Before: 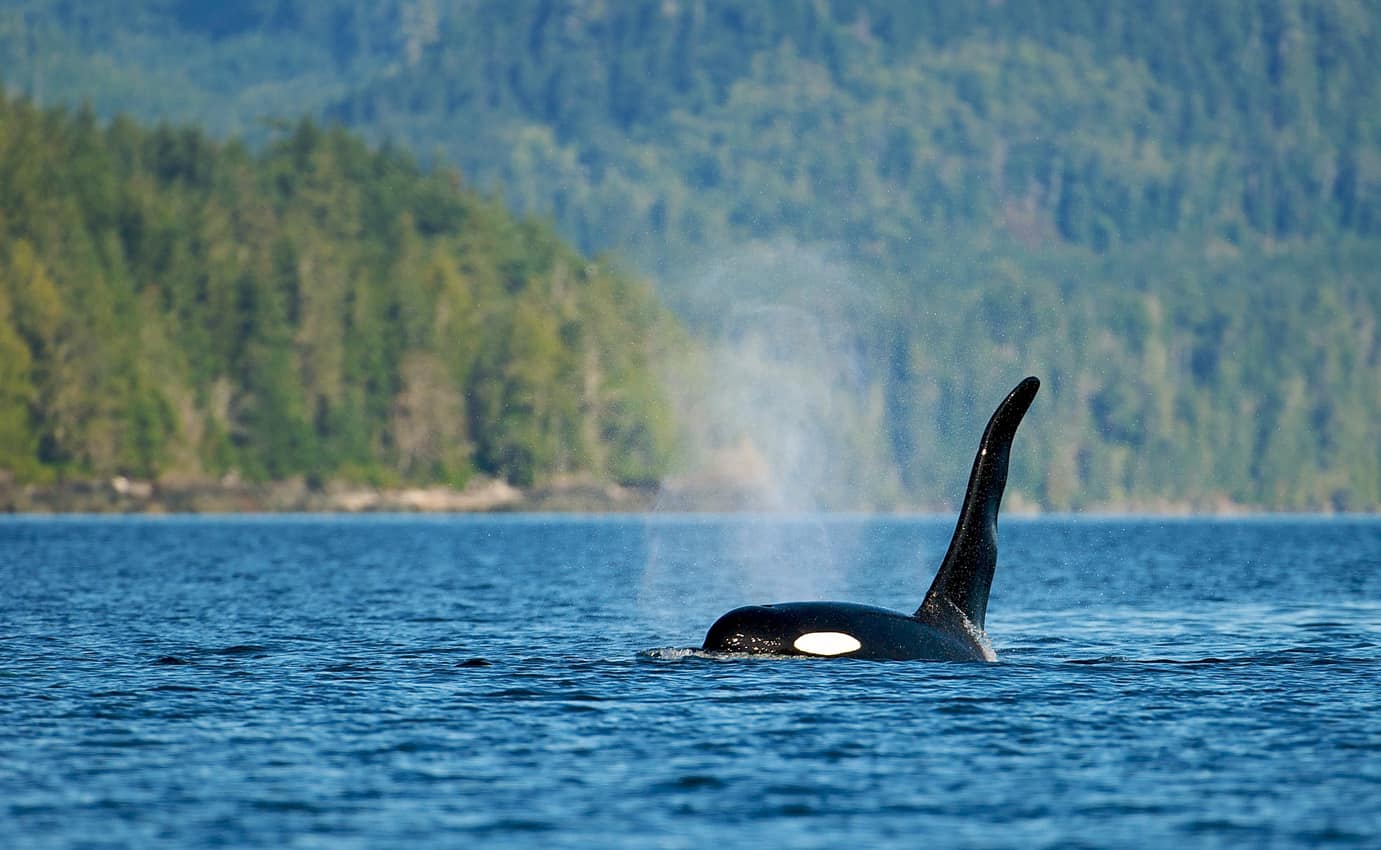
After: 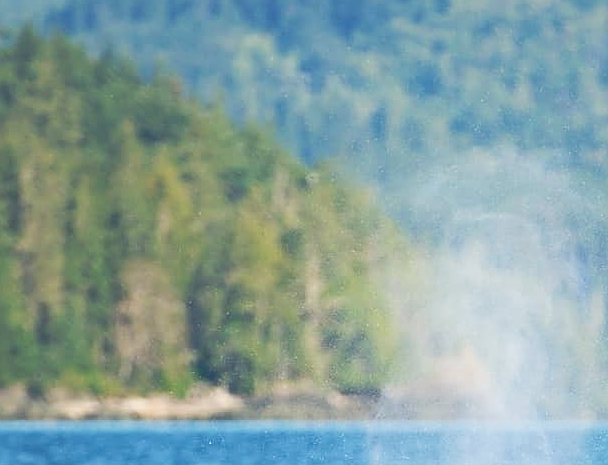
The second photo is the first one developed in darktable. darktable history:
crop: left 20.248%, top 10.86%, right 35.675%, bottom 34.321%
sharpen: on, module defaults
tone equalizer: on, module defaults
tone curve: curves: ch0 [(0, 0) (0.003, 0.156) (0.011, 0.156) (0.025, 0.161) (0.044, 0.164) (0.069, 0.178) (0.1, 0.201) (0.136, 0.229) (0.177, 0.263) (0.224, 0.301) (0.277, 0.355) (0.335, 0.415) (0.399, 0.48) (0.468, 0.561) (0.543, 0.647) (0.623, 0.735) (0.709, 0.819) (0.801, 0.893) (0.898, 0.953) (1, 1)], preserve colors none
